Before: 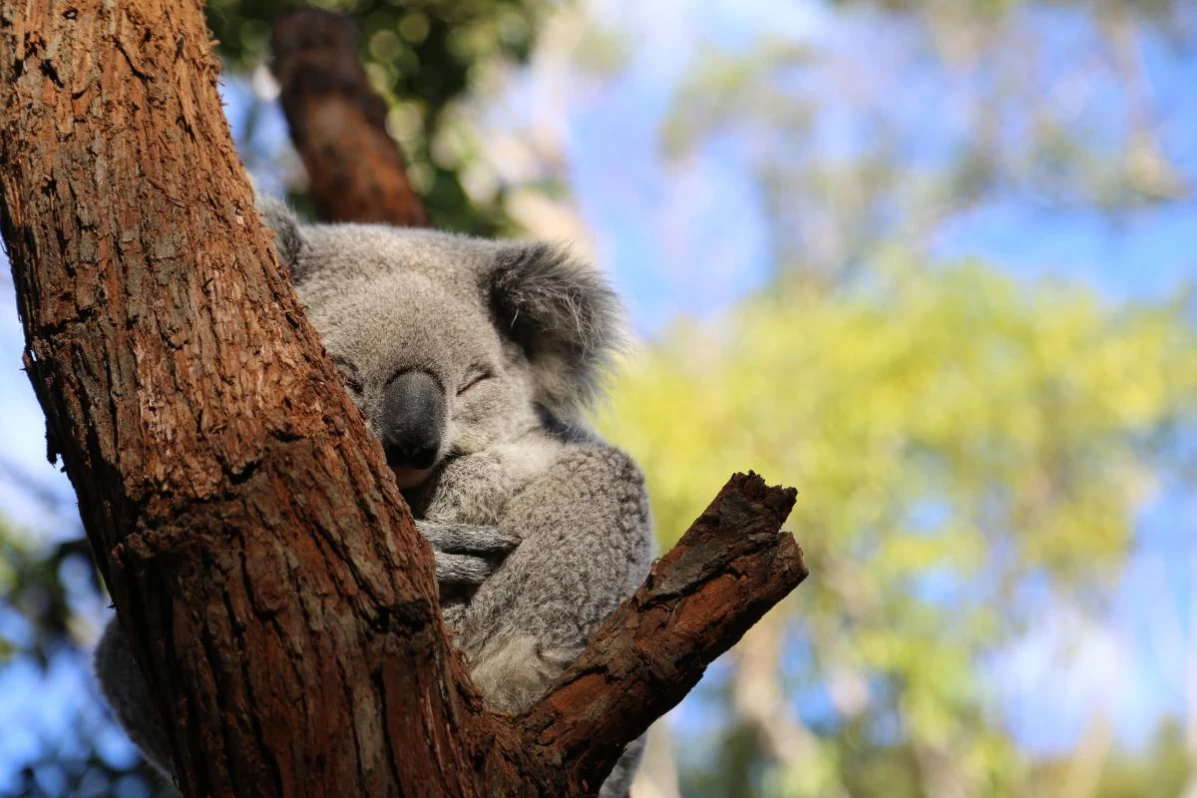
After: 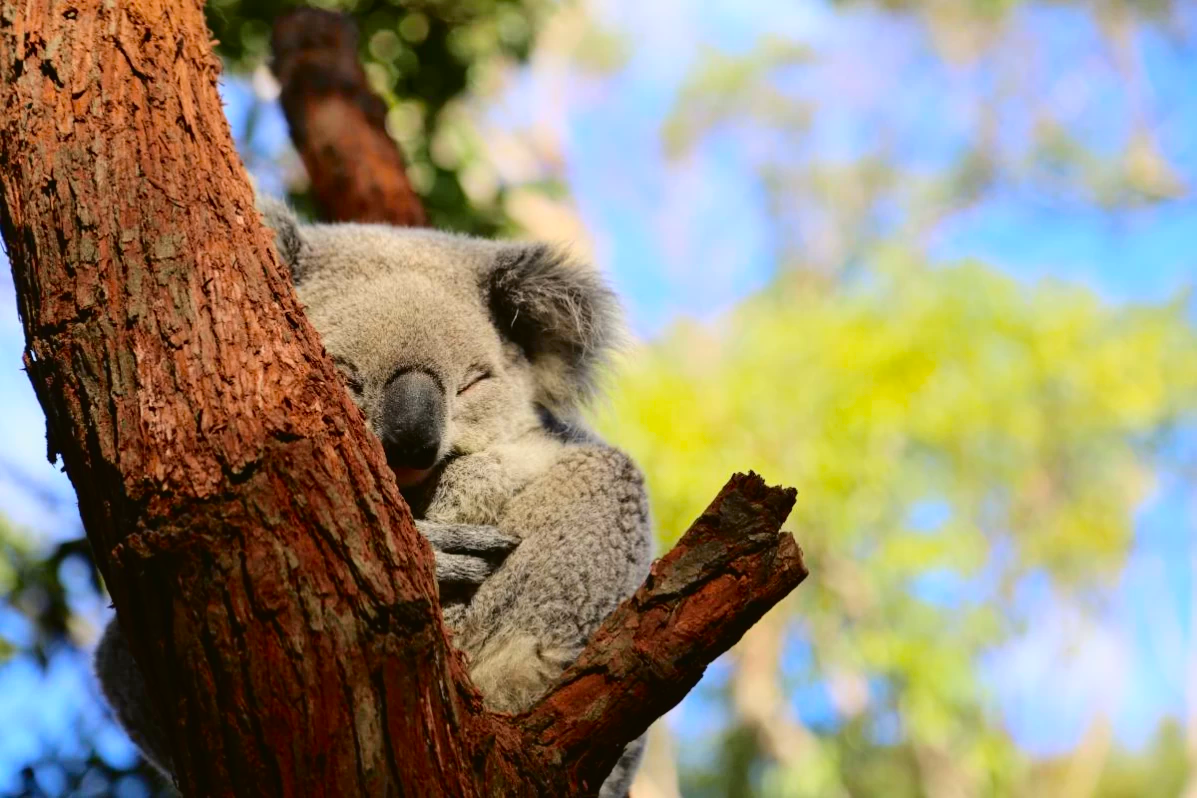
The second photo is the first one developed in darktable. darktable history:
tone curve: curves: ch0 [(0, 0.021) (0.049, 0.044) (0.152, 0.14) (0.328, 0.377) (0.473, 0.543) (0.641, 0.705) (0.868, 0.887) (1, 0.969)]; ch1 [(0, 0) (0.322, 0.328) (0.43, 0.425) (0.474, 0.466) (0.502, 0.503) (0.522, 0.526) (0.564, 0.591) (0.602, 0.632) (0.677, 0.701) (0.859, 0.885) (1, 1)]; ch2 [(0, 0) (0.33, 0.301) (0.447, 0.44) (0.487, 0.496) (0.502, 0.516) (0.535, 0.554) (0.565, 0.598) (0.618, 0.629) (1, 1)], color space Lab, independent channels, preserve colors none
color balance: output saturation 120%
